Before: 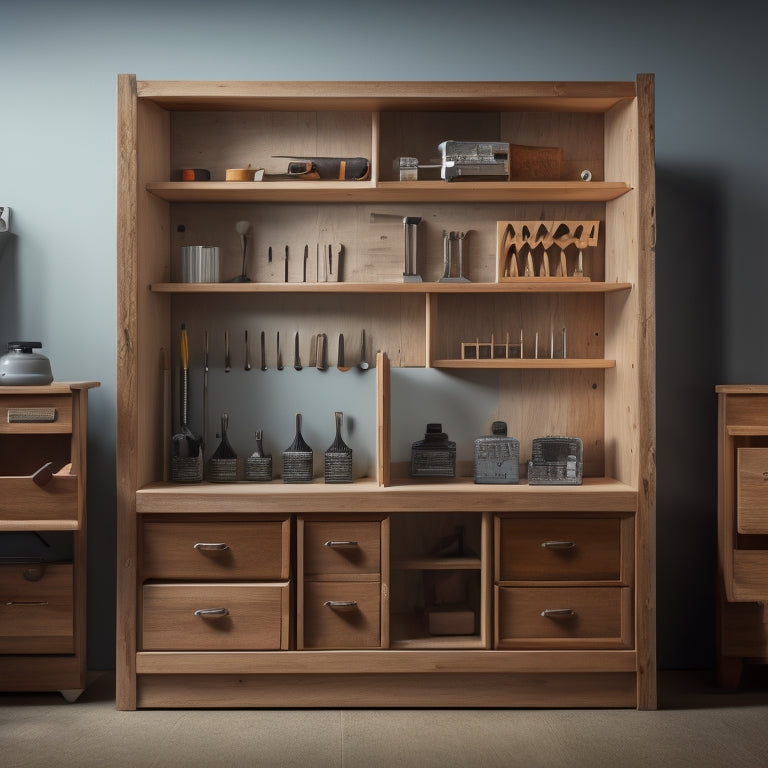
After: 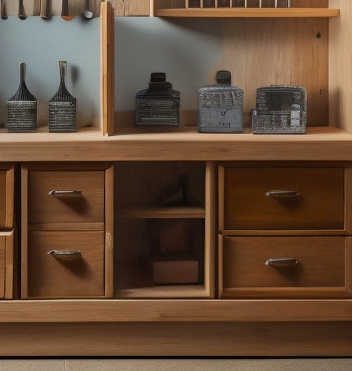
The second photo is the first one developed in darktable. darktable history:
color balance rgb: perceptual saturation grading › global saturation 20%, global vibrance 20%
crop: left 35.976%, top 45.819%, right 18.162%, bottom 5.807%
